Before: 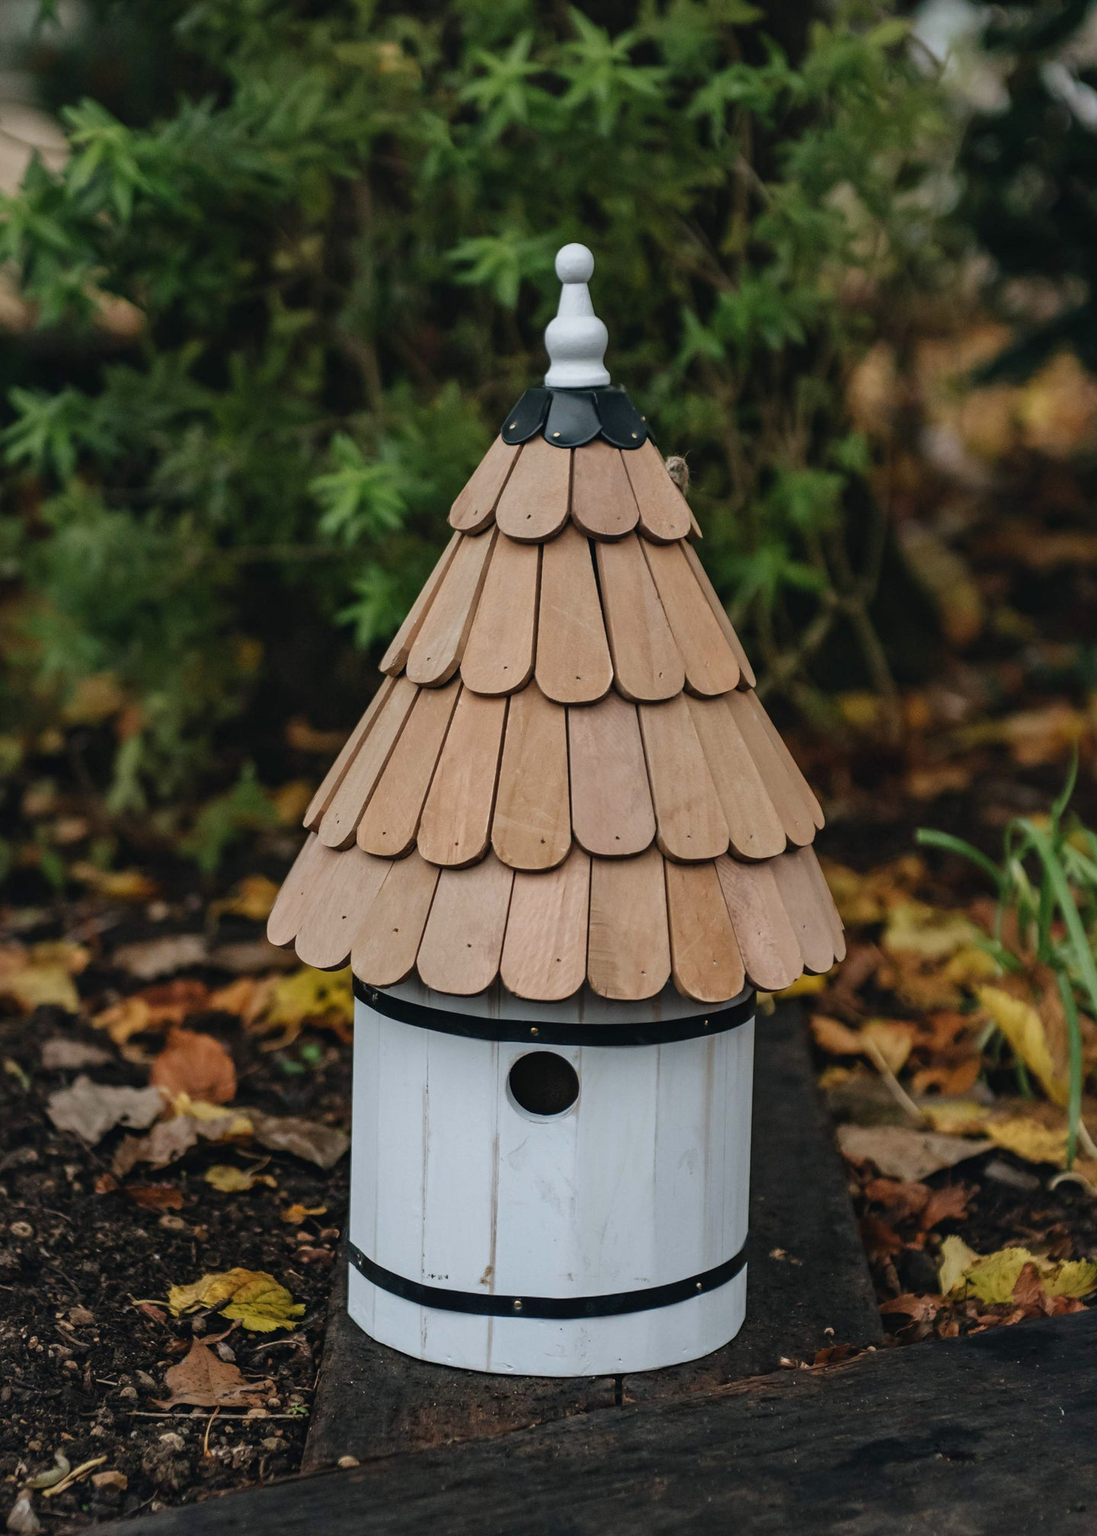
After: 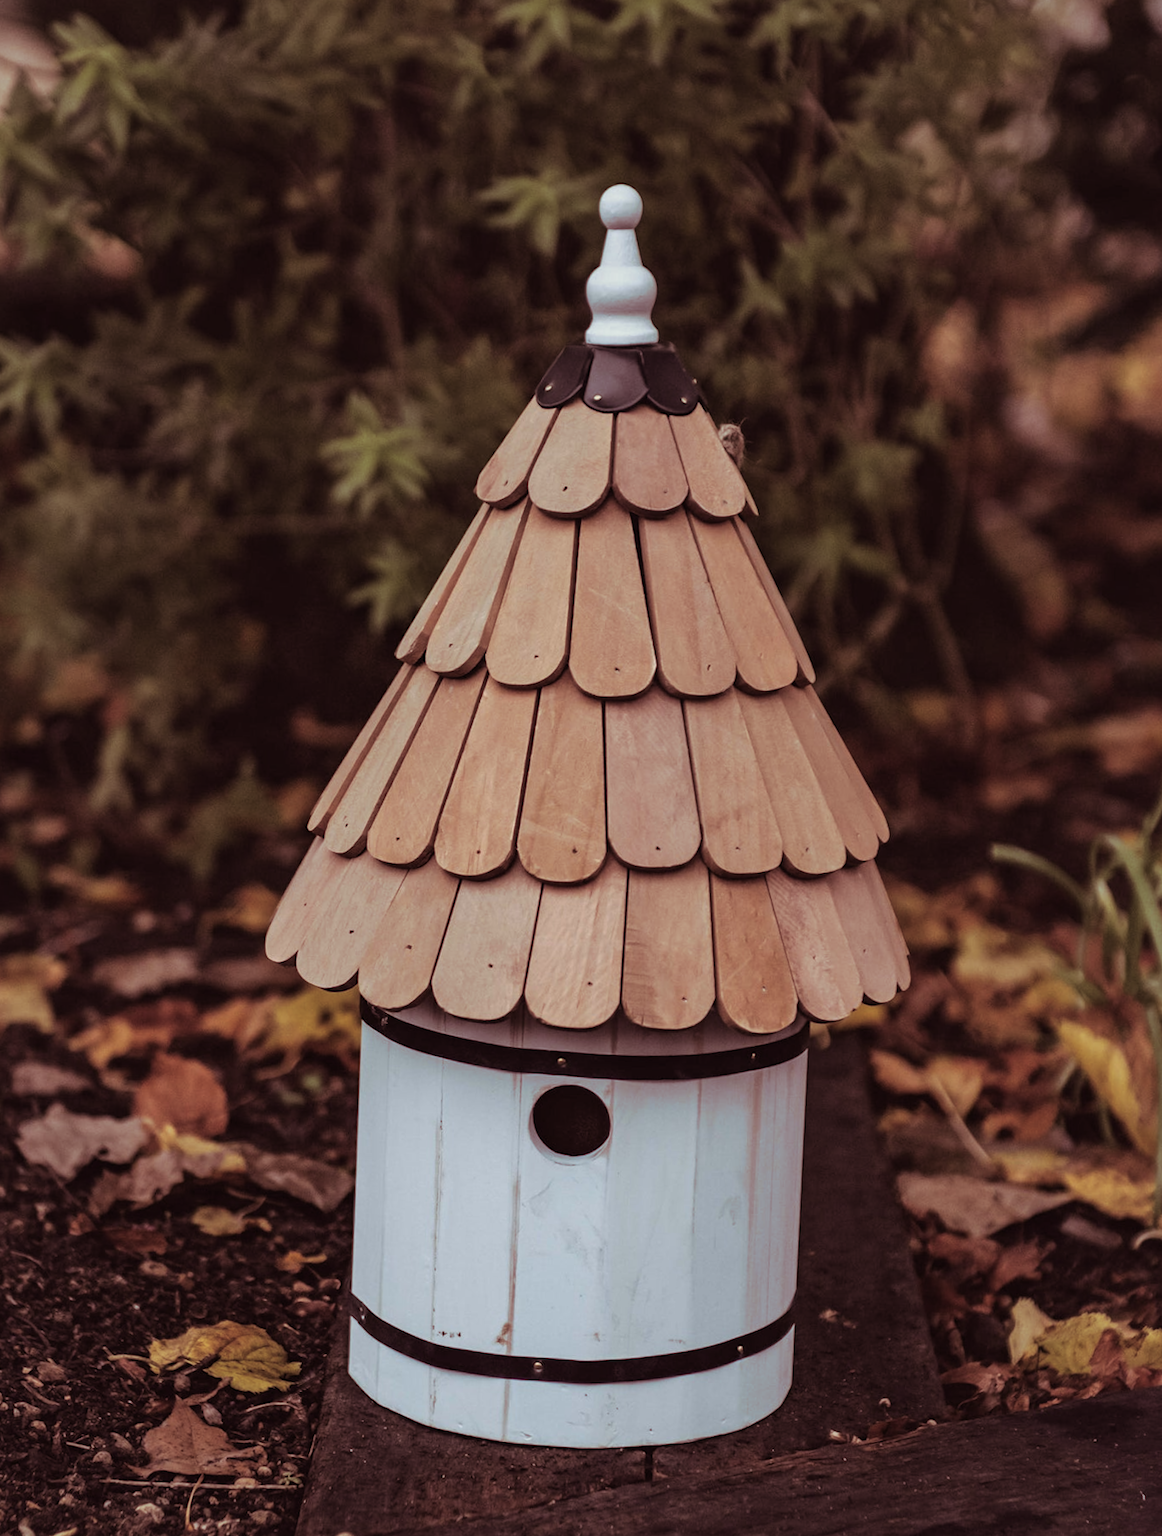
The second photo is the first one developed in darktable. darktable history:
rotate and perspective: rotation -1.42°, crop left 0.016, crop right 0.984, crop top 0.035, crop bottom 0.965
crop and rotate: angle -2.38°
split-toning: on, module defaults
